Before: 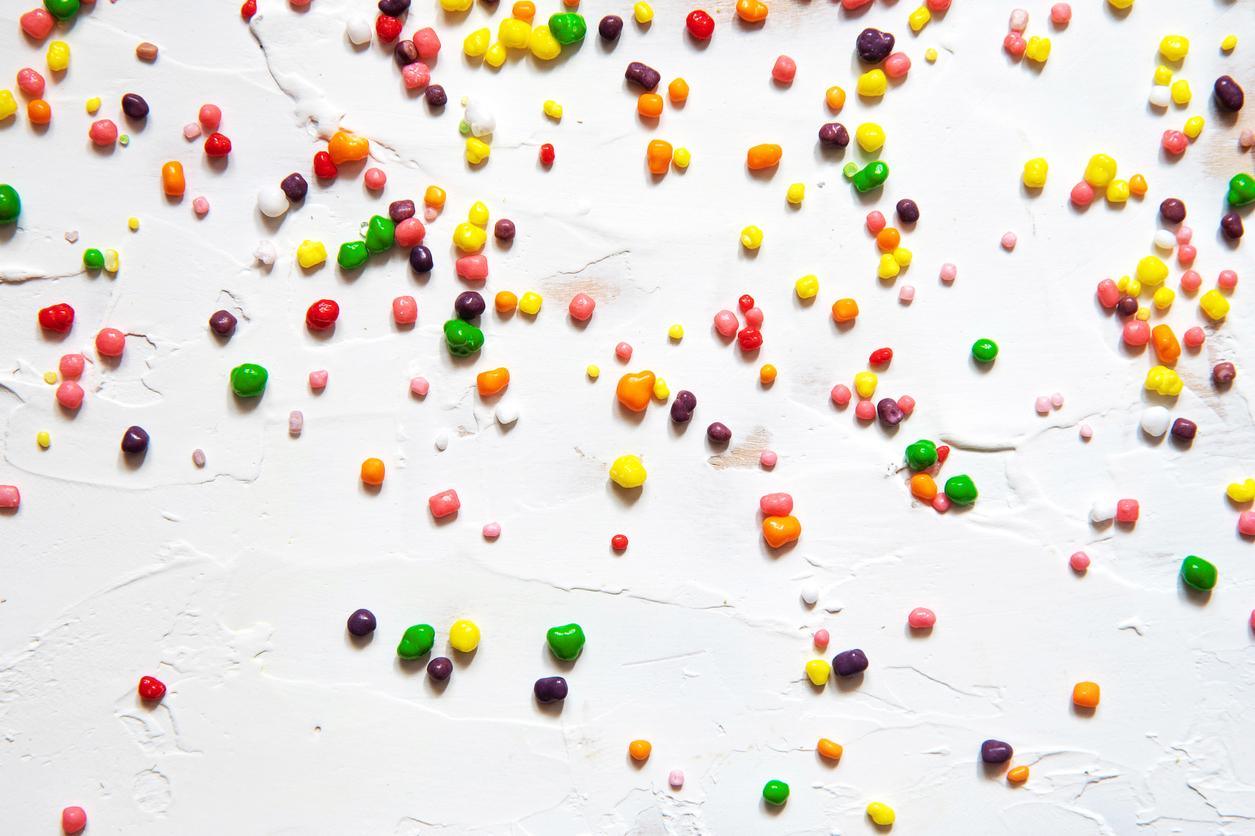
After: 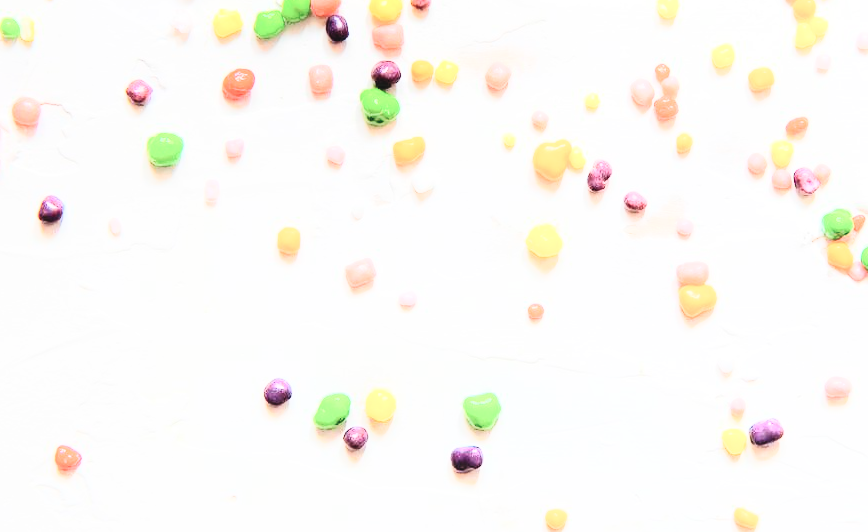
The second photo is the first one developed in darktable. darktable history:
tone curve: curves: ch0 [(0, 0.019) (0.066, 0.054) (0.184, 0.184) (0.369, 0.417) (0.501, 0.586) (0.617, 0.71) (0.743, 0.787) (0.997, 0.997)]; ch1 [(0, 0) (0.187, 0.156) (0.388, 0.372) (0.437, 0.428) (0.474, 0.472) (0.499, 0.5) (0.521, 0.514) (0.548, 0.567) (0.6, 0.629) (0.82, 0.831) (1, 1)]; ch2 [(0, 0) (0.234, 0.227) (0.352, 0.372) (0.459, 0.484) (0.5, 0.505) (0.518, 0.516) (0.529, 0.541) (0.56, 0.594) (0.607, 0.644) (0.74, 0.771) (0.858, 0.873) (0.999, 0.994)], preserve colors none
shadows and highlights: highlights 69.43, soften with gaussian
crop: left 6.694%, top 27.687%, right 24.122%, bottom 8.585%
